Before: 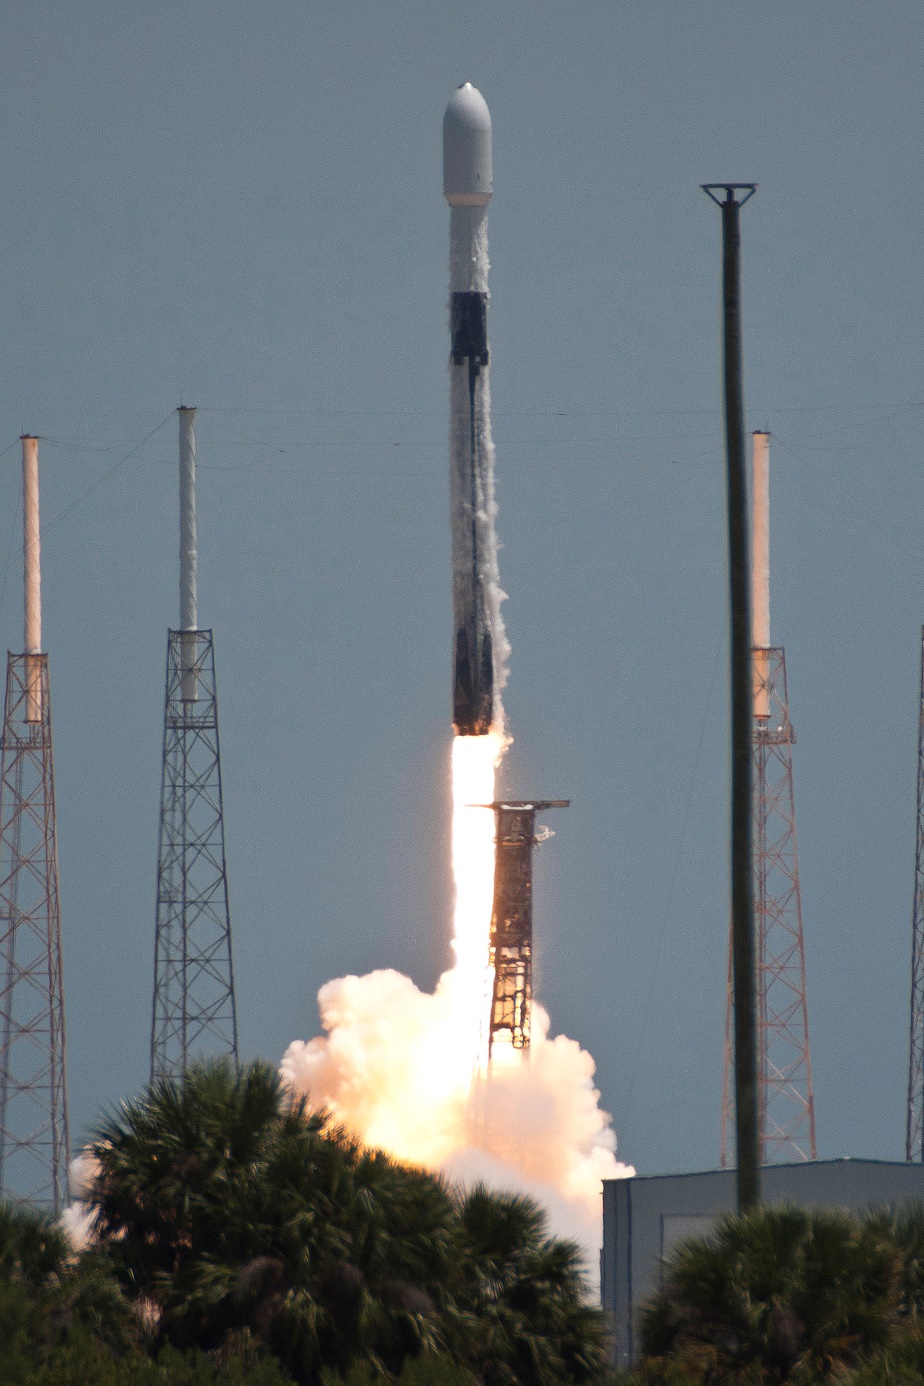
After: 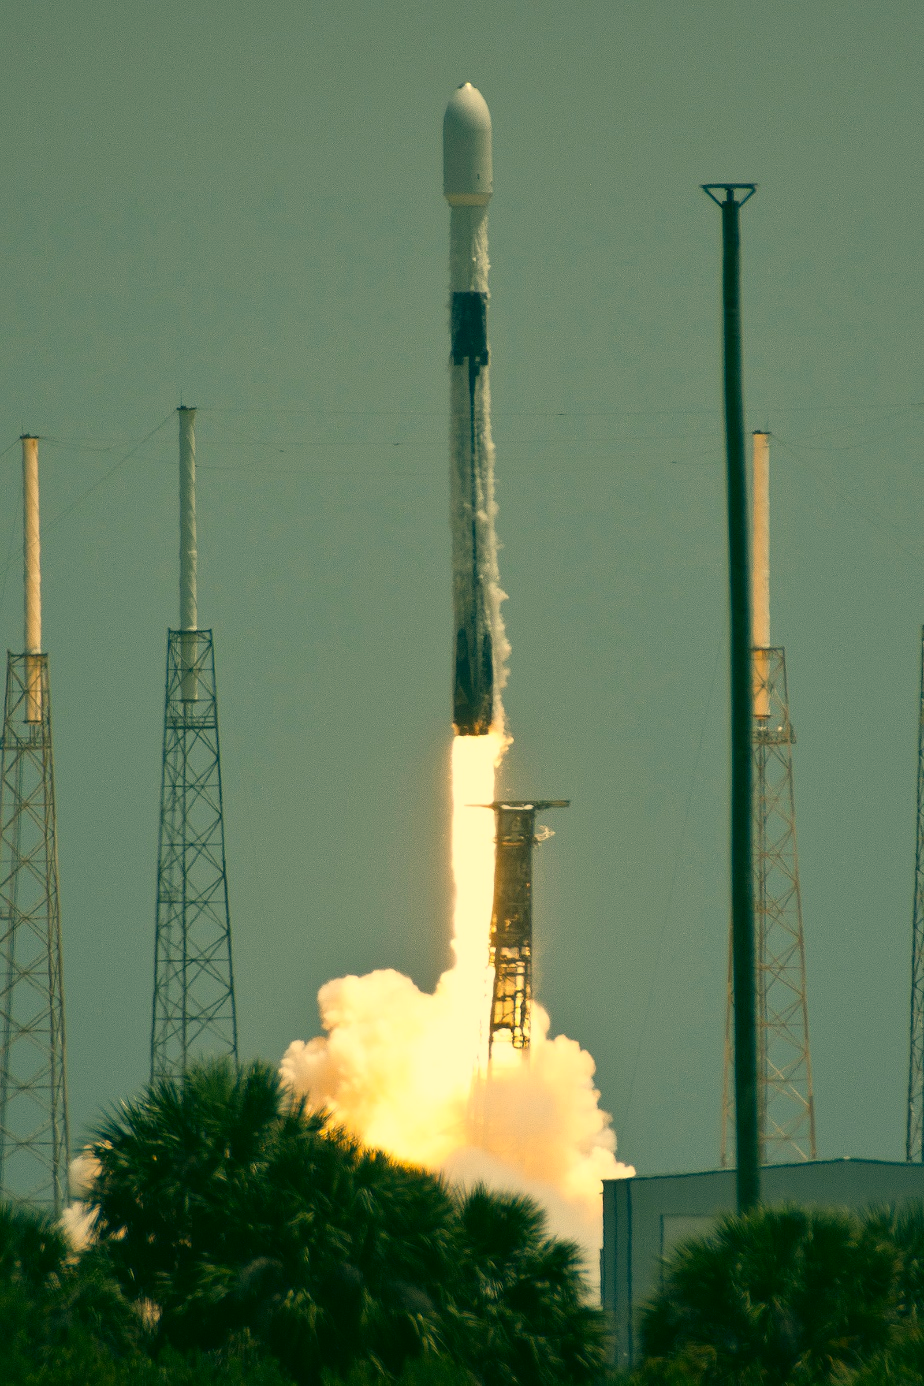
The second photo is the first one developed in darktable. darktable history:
color correction: highlights a* 5.68, highlights b* 33.51, shadows a* -26, shadows b* 3.88
